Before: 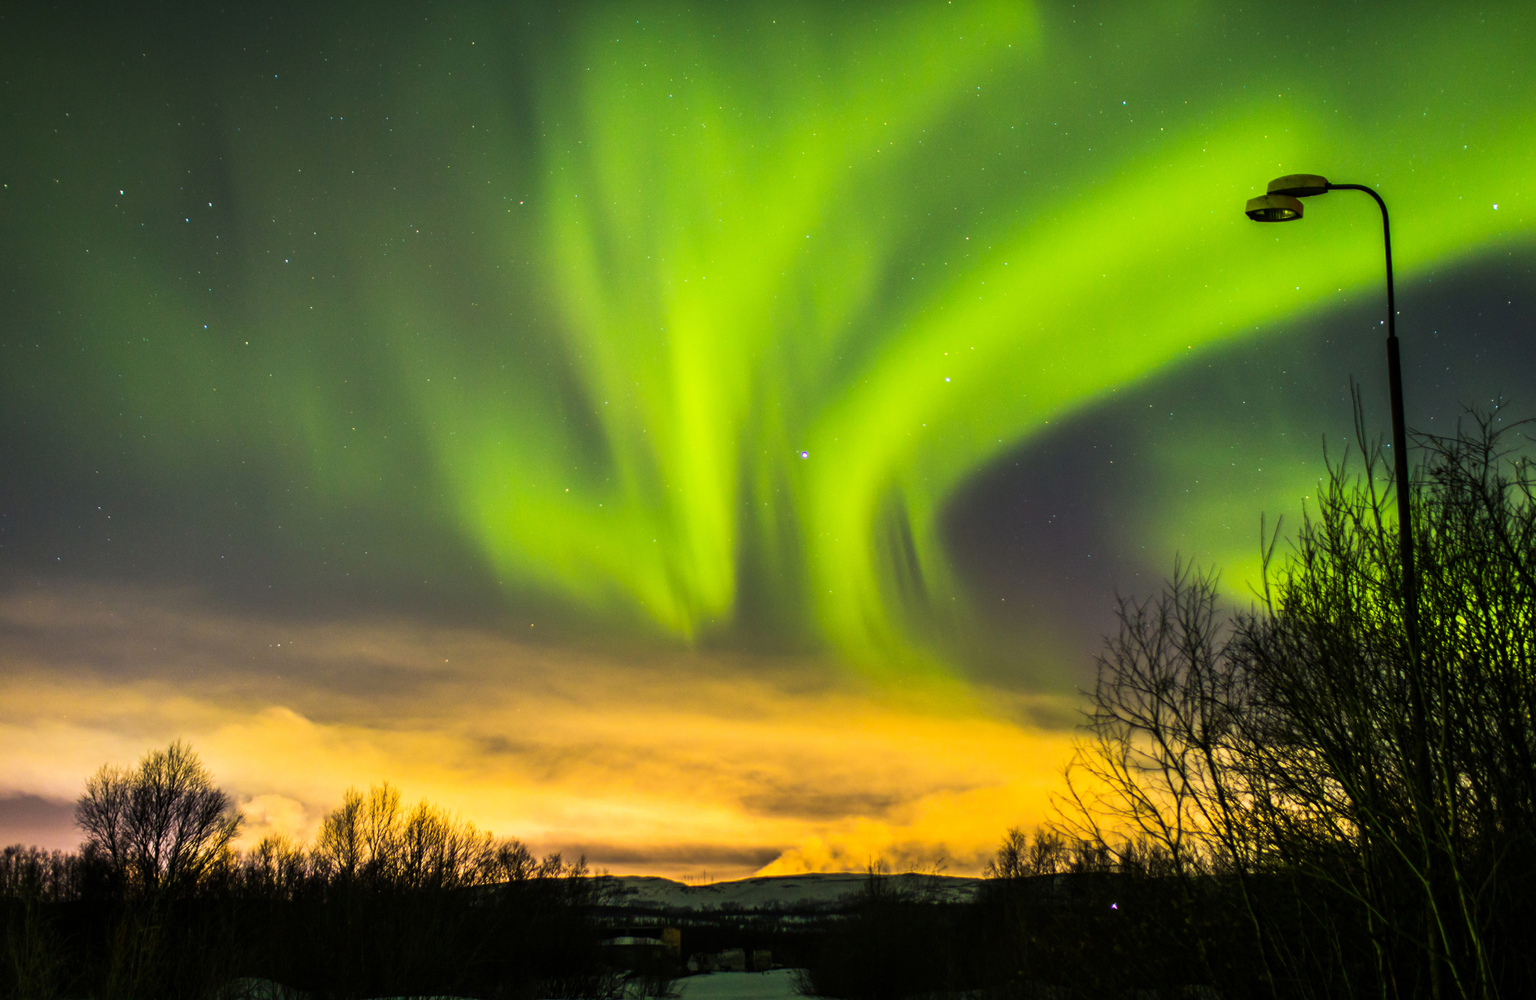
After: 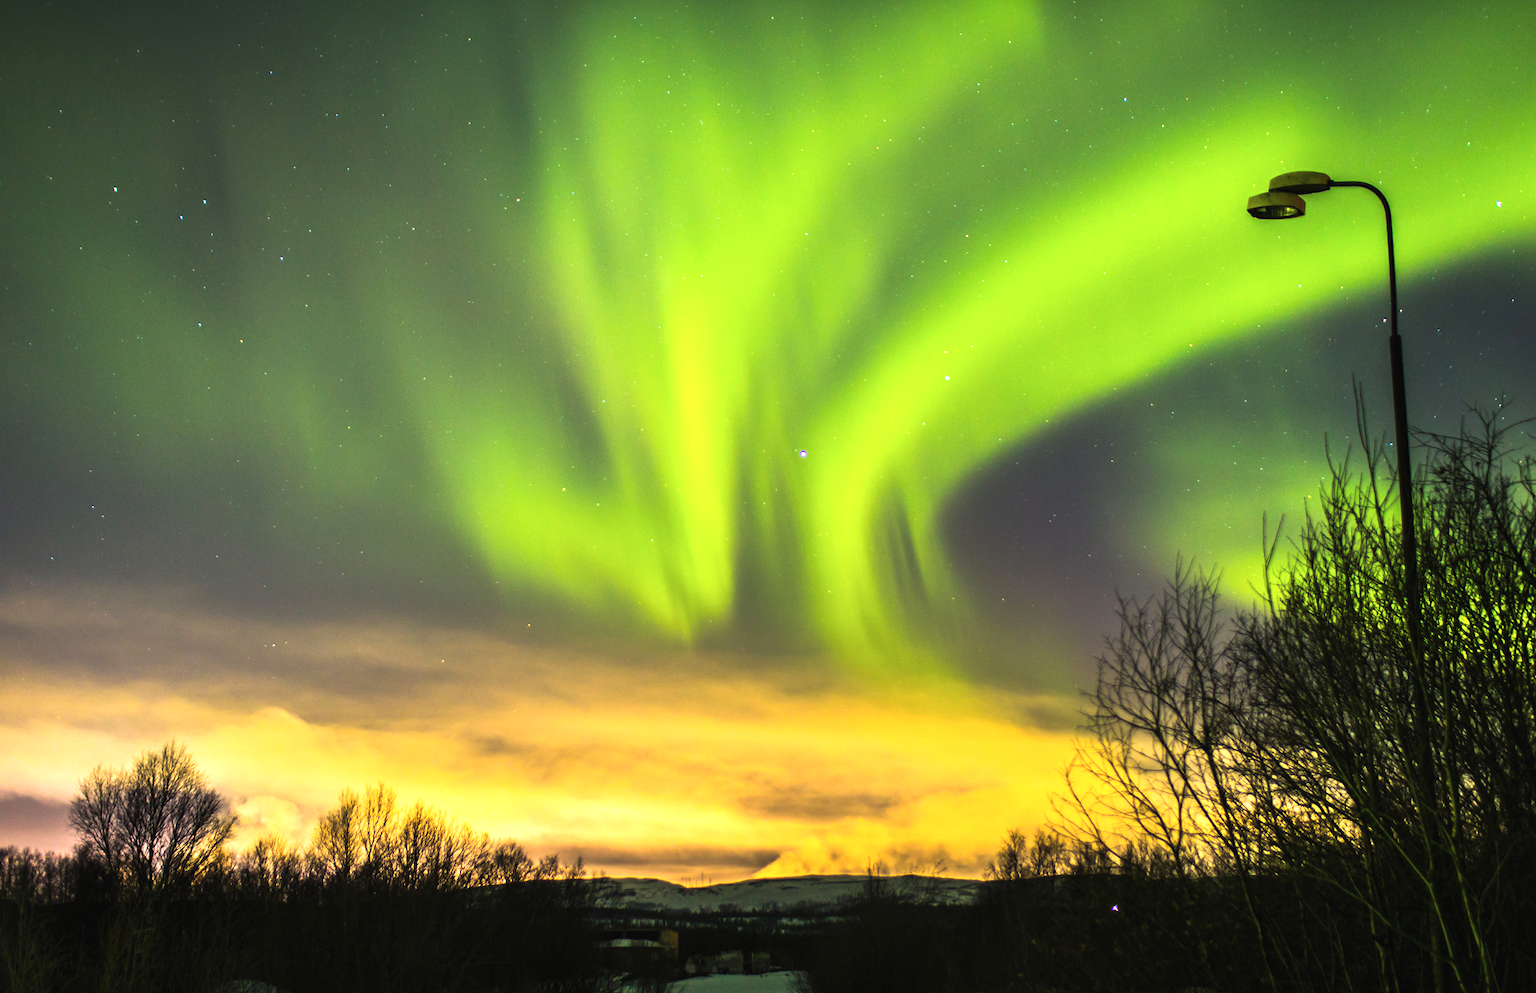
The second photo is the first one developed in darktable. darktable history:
contrast brightness saturation: saturation -0.058
exposure: black level correction -0.002, exposure 0.536 EV, compensate highlight preservation false
crop: left 0.492%, top 0.472%, right 0.197%, bottom 0.828%
